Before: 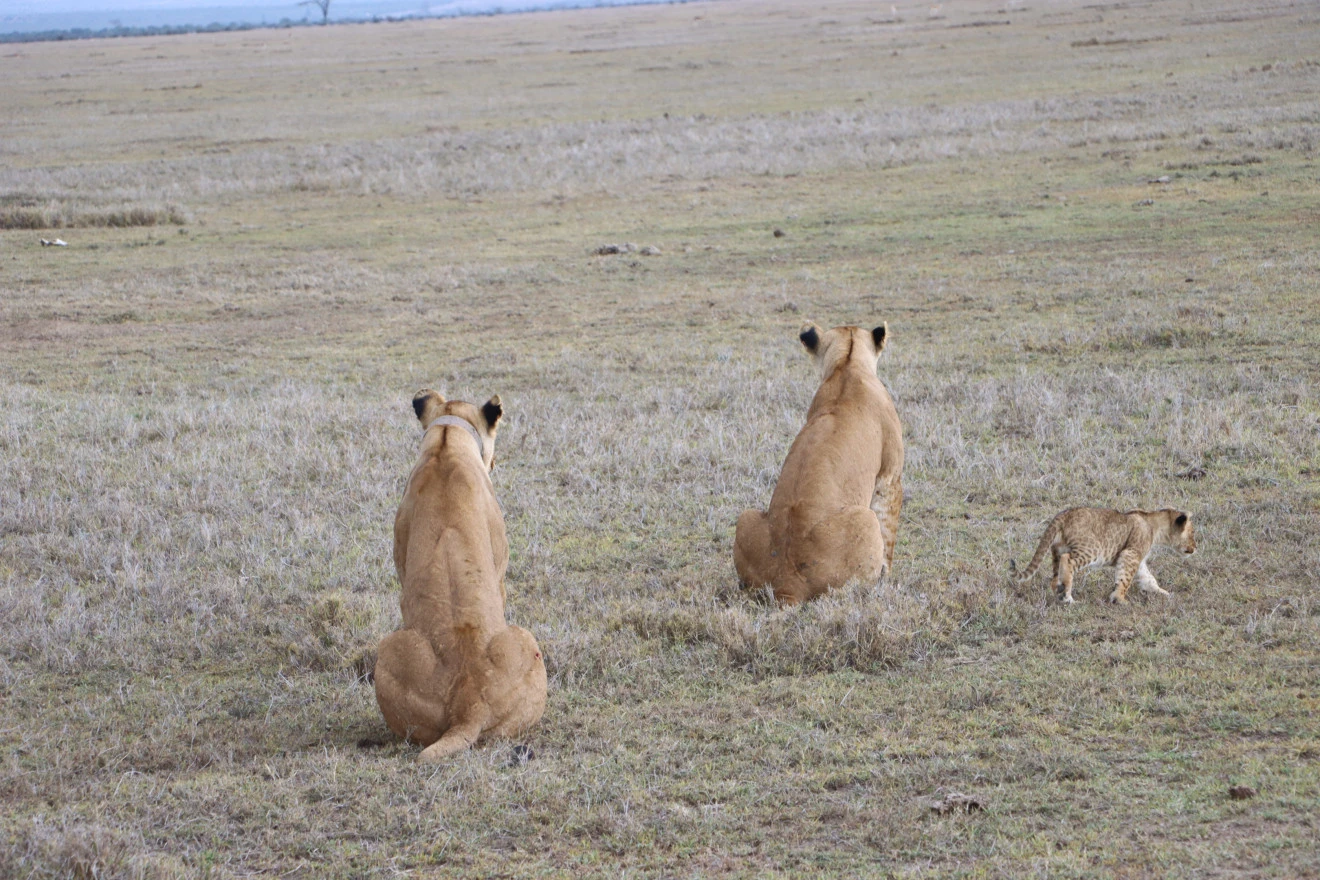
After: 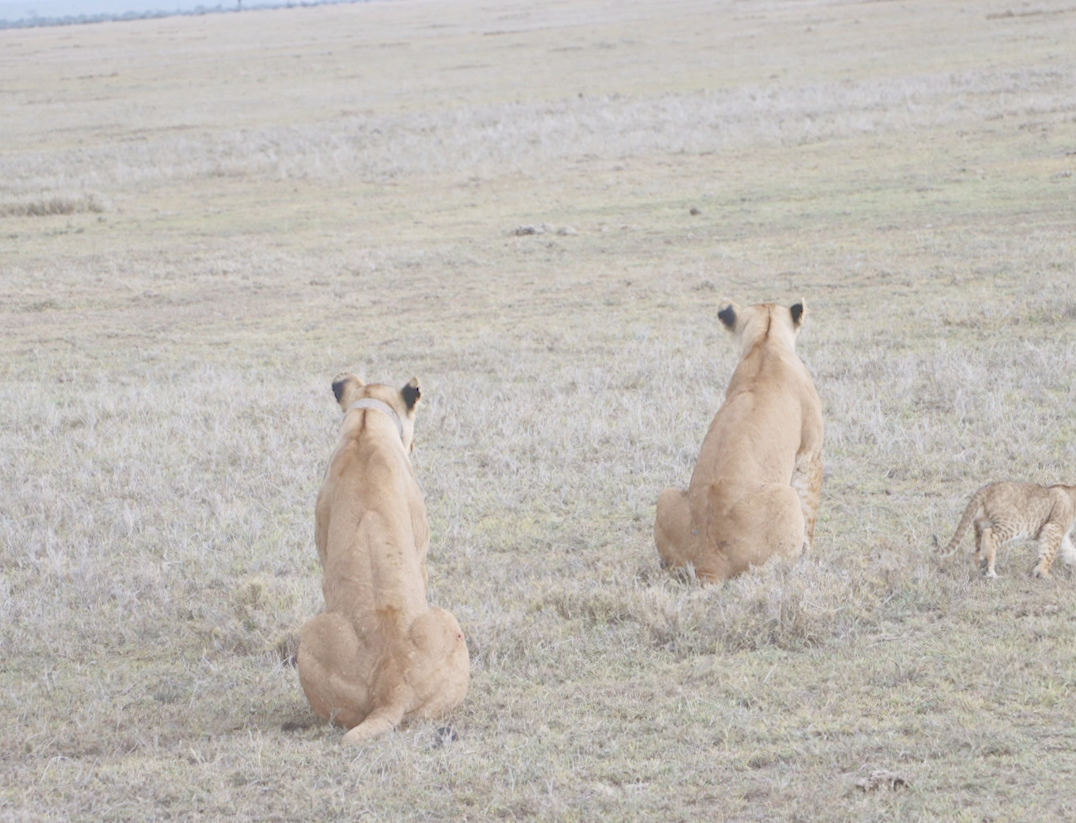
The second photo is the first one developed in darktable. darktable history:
rotate and perspective: rotation 0.192°, lens shift (horizontal) -0.015, crop left 0.005, crop right 0.996, crop top 0.006, crop bottom 0.99
tone curve: curves: ch0 [(0, 0) (0.003, 0.275) (0.011, 0.288) (0.025, 0.309) (0.044, 0.326) (0.069, 0.346) (0.1, 0.37) (0.136, 0.396) (0.177, 0.432) (0.224, 0.473) (0.277, 0.516) (0.335, 0.566) (0.399, 0.611) (0.468, 0.661) (0.543, 0.711) (0.623, 0.761) (0.709, 0.817) (0.801, 0.867) (0.898, 0.911) (1, 1)], preserve colors none
crop and rotate: angle 1°, left 4.281%, top 0.642%, right 11.383%, bottom 2.486%
